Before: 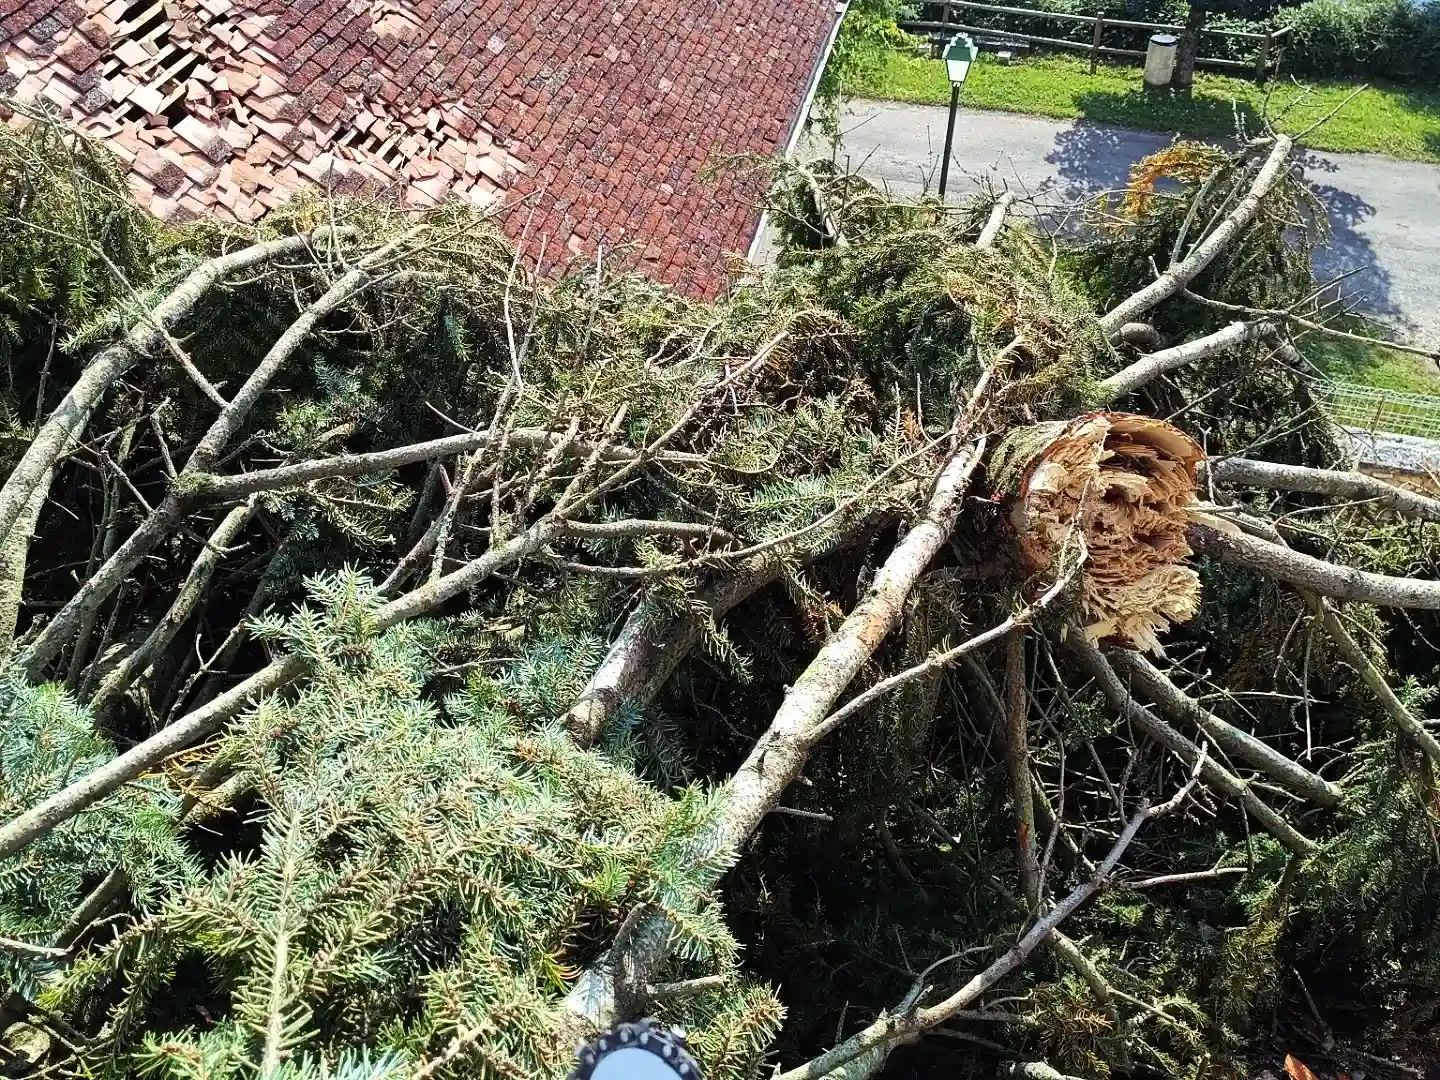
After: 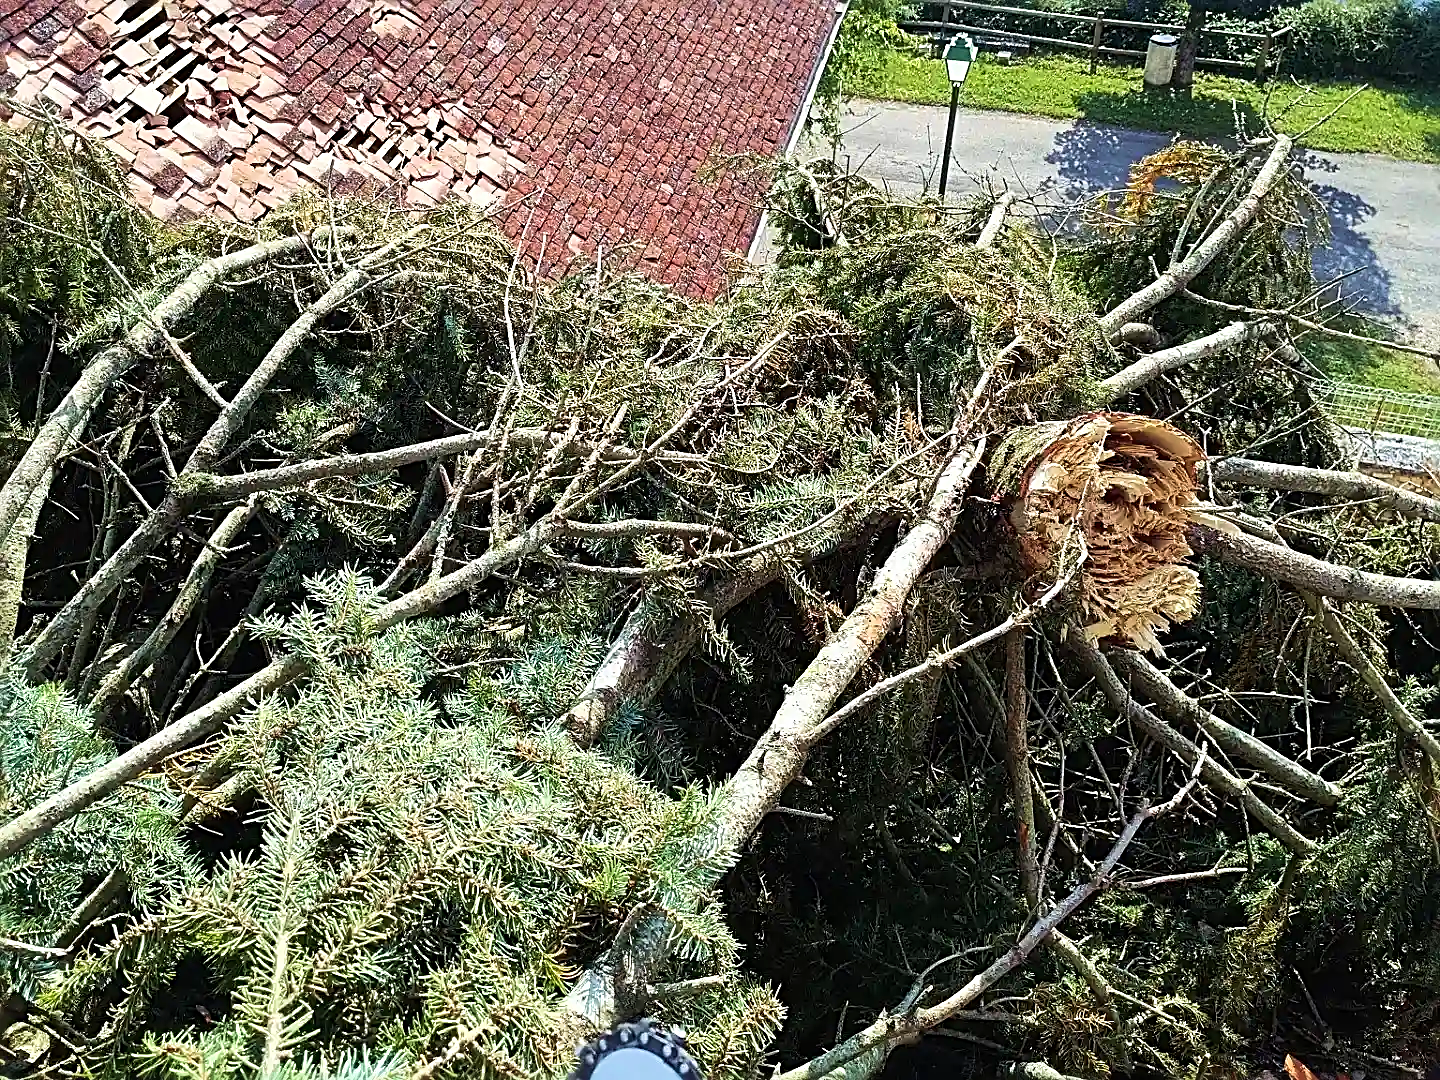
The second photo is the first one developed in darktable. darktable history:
velvia: on, module defaults
sharpen: radius 2.531, amount 0.628
